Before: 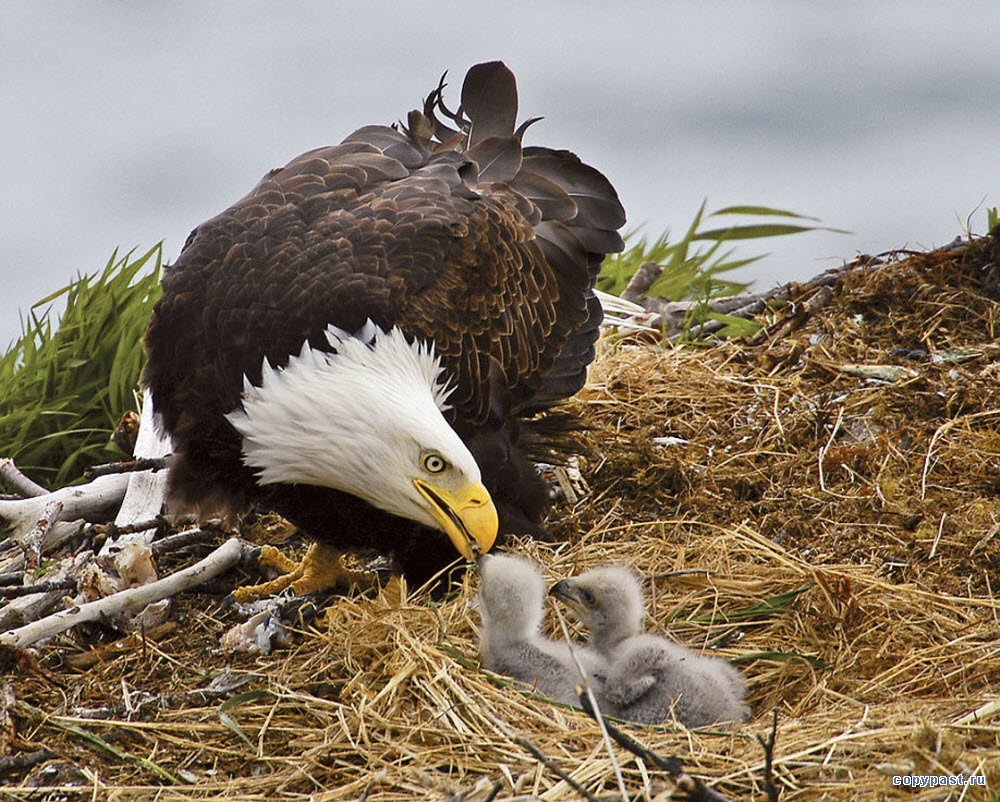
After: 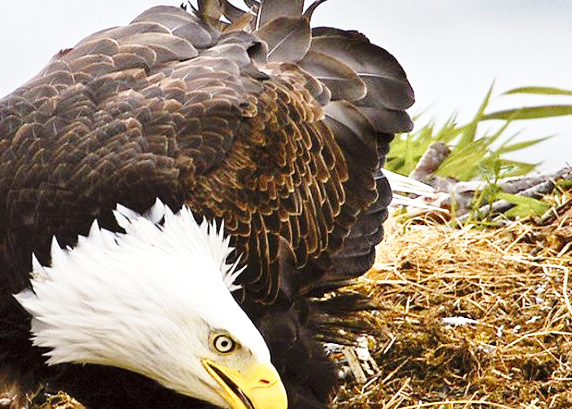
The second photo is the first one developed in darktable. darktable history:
base curve: curves: ch0 [(0, 0) (0.028, 0.03) (0.121, 0.232) (0.46, 0.748) (0.859, 0.968) (1, 1)], preserve colors none
exposure: exposure 0.358 EV, compensate exposure bias true, compensate highlight preservation false
crop: left 21.17%, top 14.994%, right 21.557%, bottom 33.924%
contrast equalizer: y [[0.5 ×6], [0.5 ×6], [0.5, 0.5, 0.501, 0.545, 0.707, 0.863], [0 ×6], [0 ×6]], mix -0.296
